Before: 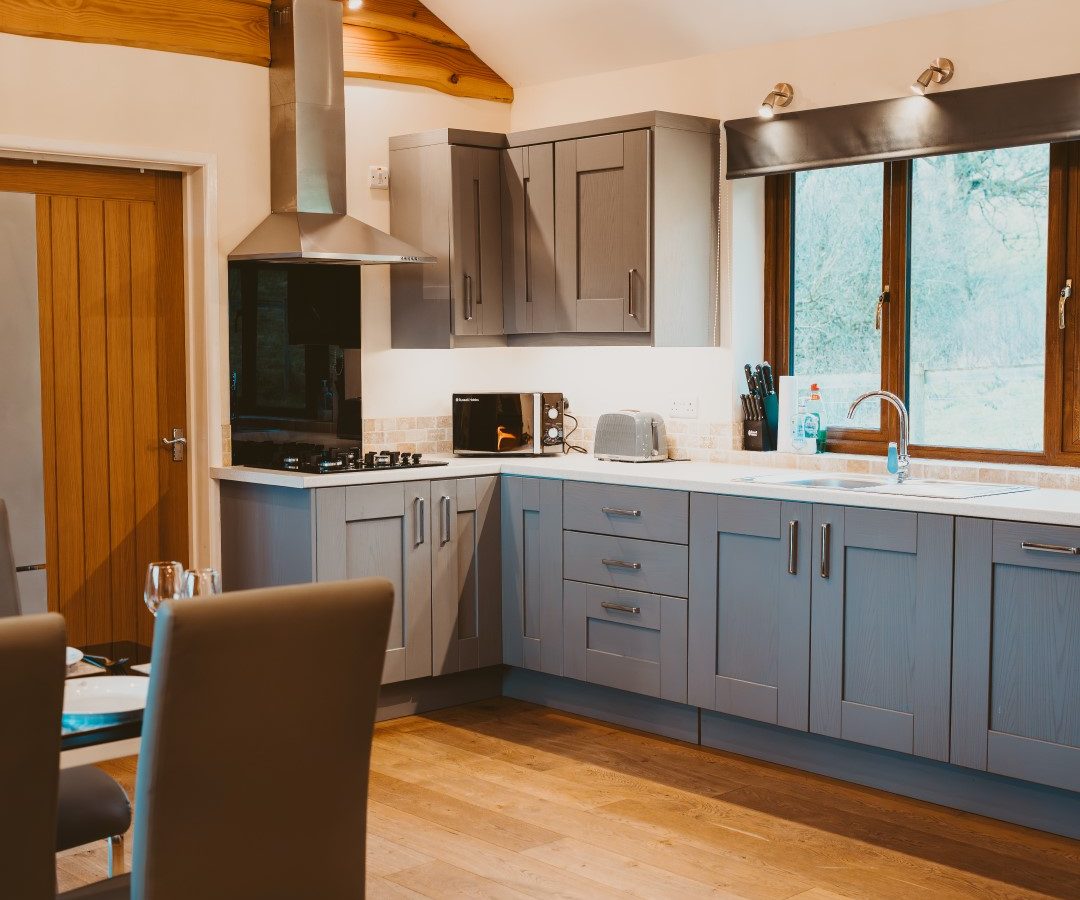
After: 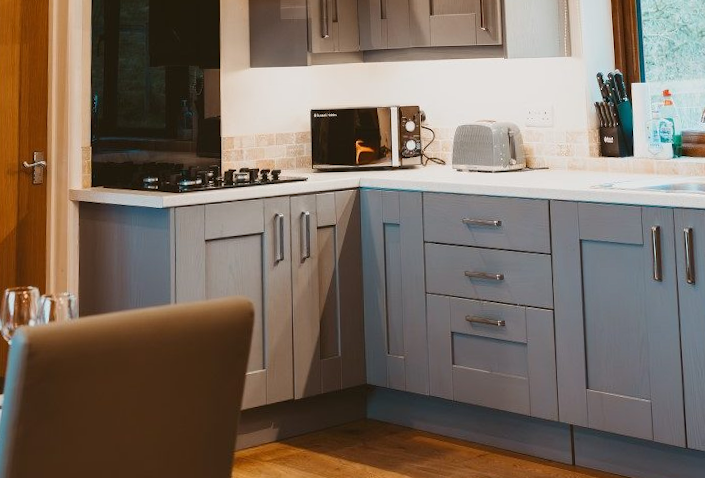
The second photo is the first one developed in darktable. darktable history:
crop: left 11.123%, top 27.61%, right 18.3%, bottom 17.034%
tone equalizer: on, module defaults
rotate and perspective: rotation -1.68°, lens shift (vertical) -0.146, crop left 0.049, crop right 0.912, crop top 0.032, crop bottom 0.96
